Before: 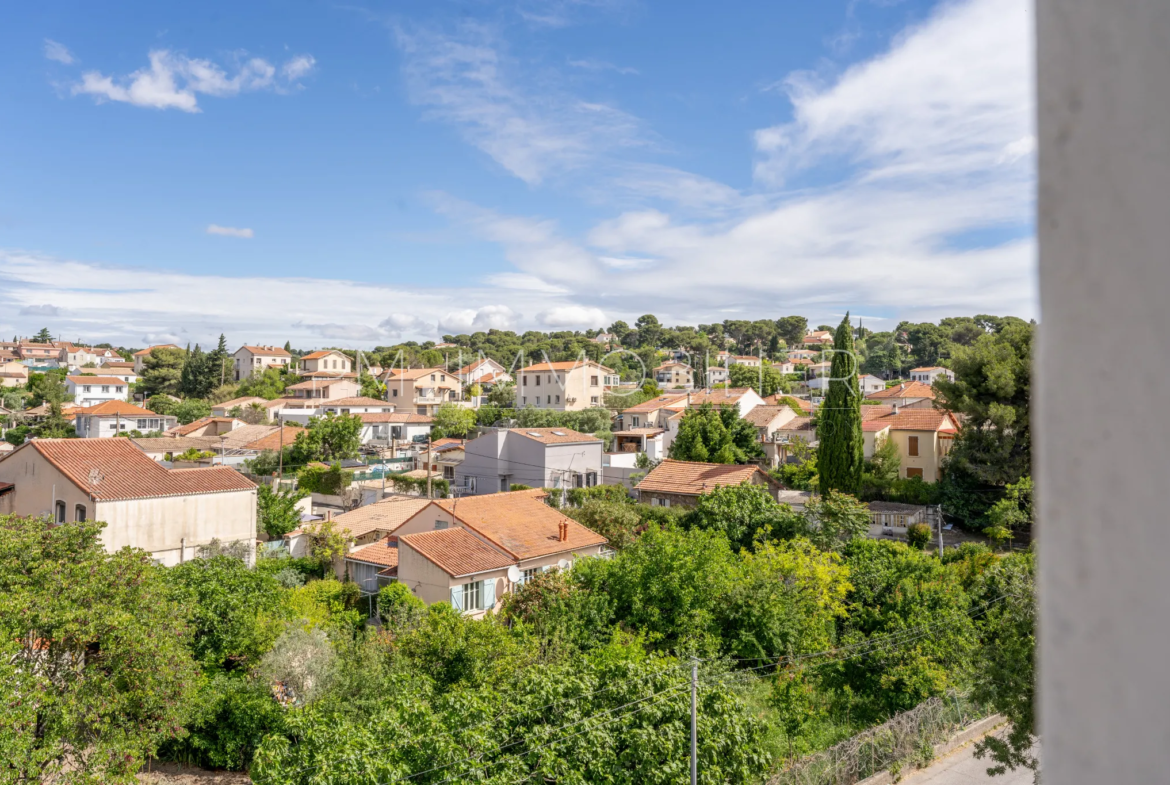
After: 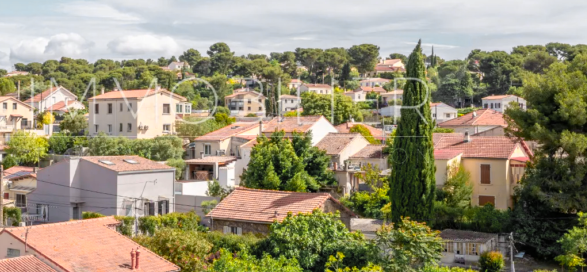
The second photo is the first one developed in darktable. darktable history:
color zones: curves: ch0 [(0.257, 0.558) (0.75, 0.565)]; ch1 [(0.004, 0.857) (0.14, 0.416) (0.257, 0.695) (0.442, 0.032) (0.736, 0.266) (0.891, 0.741)]; ch2 [(0, 0.623) (0.112, 0.436) (0.271, 0.474) (0.516, 0.64) (0.743, 0.286)]
crop: left 36.607%, top 34.735%, right 13.146%, bottom 30.611%
